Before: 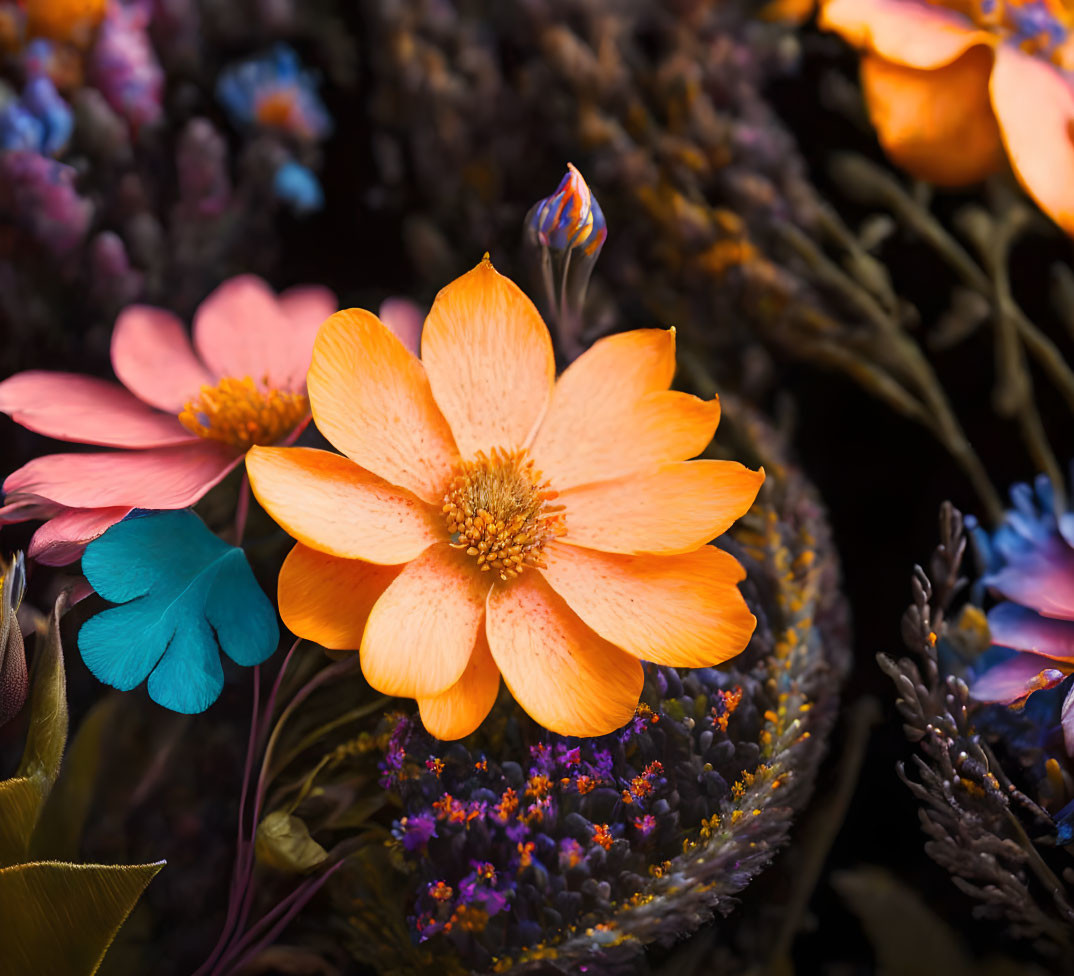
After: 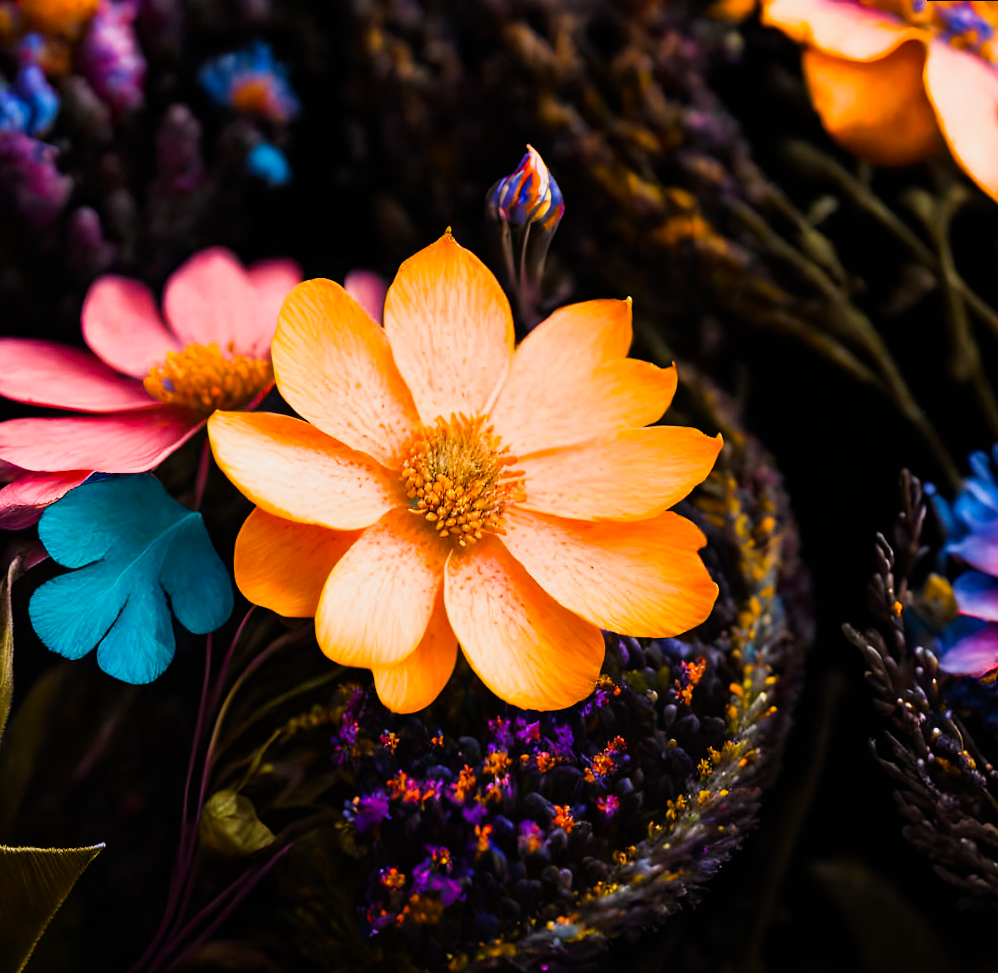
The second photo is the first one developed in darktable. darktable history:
sigmoid: contrast 1.86, skew 0.35
rotate and perspective: rotation 0.215°, lens shift (vertical) -0.139, crop left 0.069, crop right 0.939, crop top 0.002, crop bottom 0.996
haze removal: compatibility mode true, adaptive false
